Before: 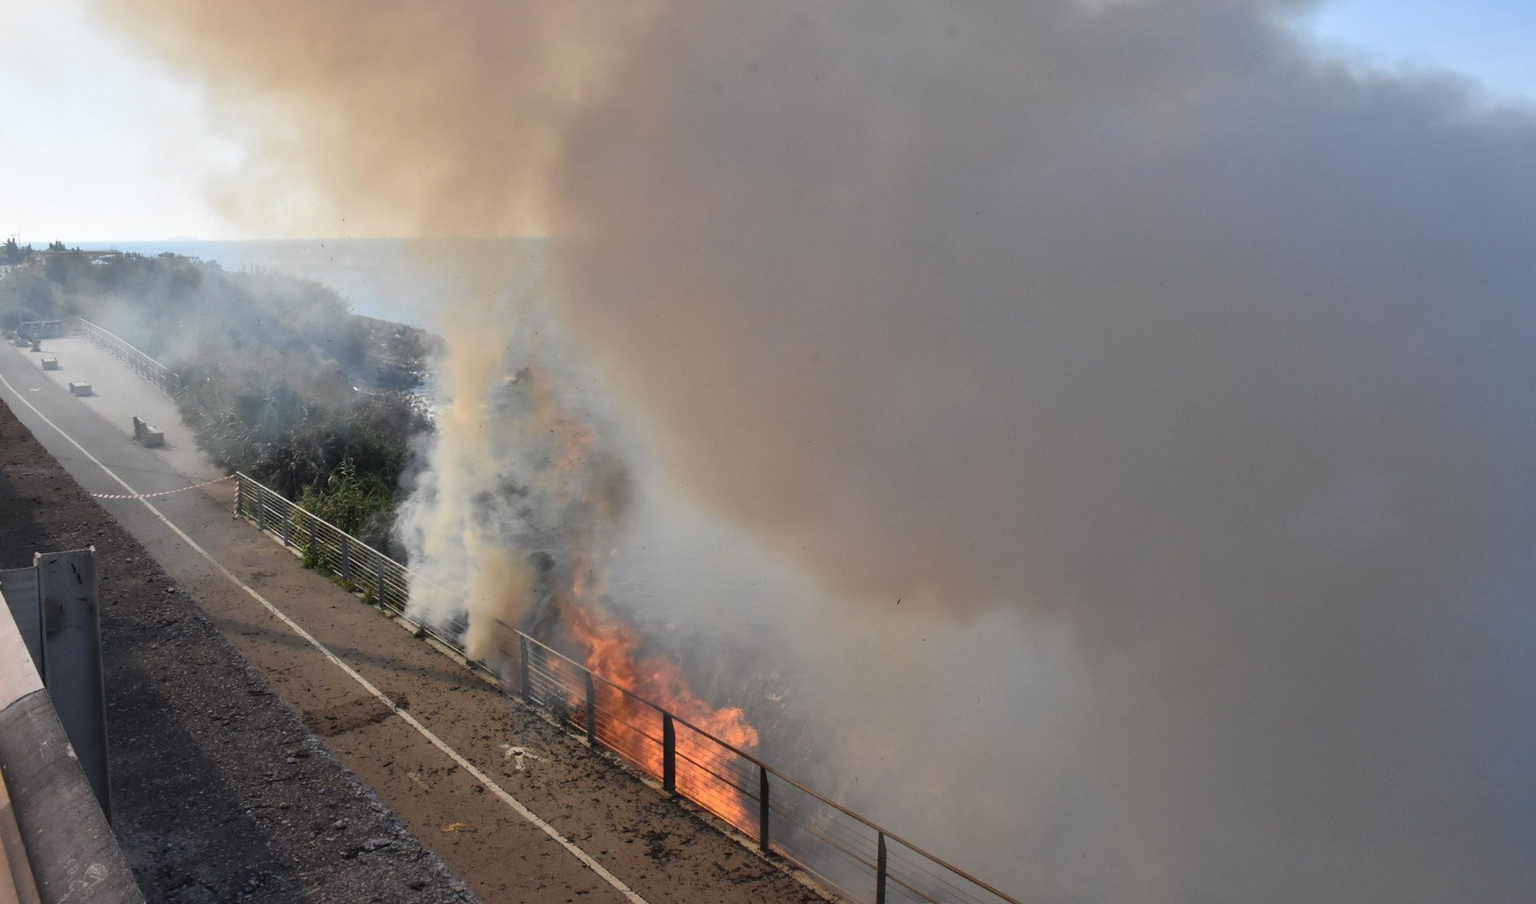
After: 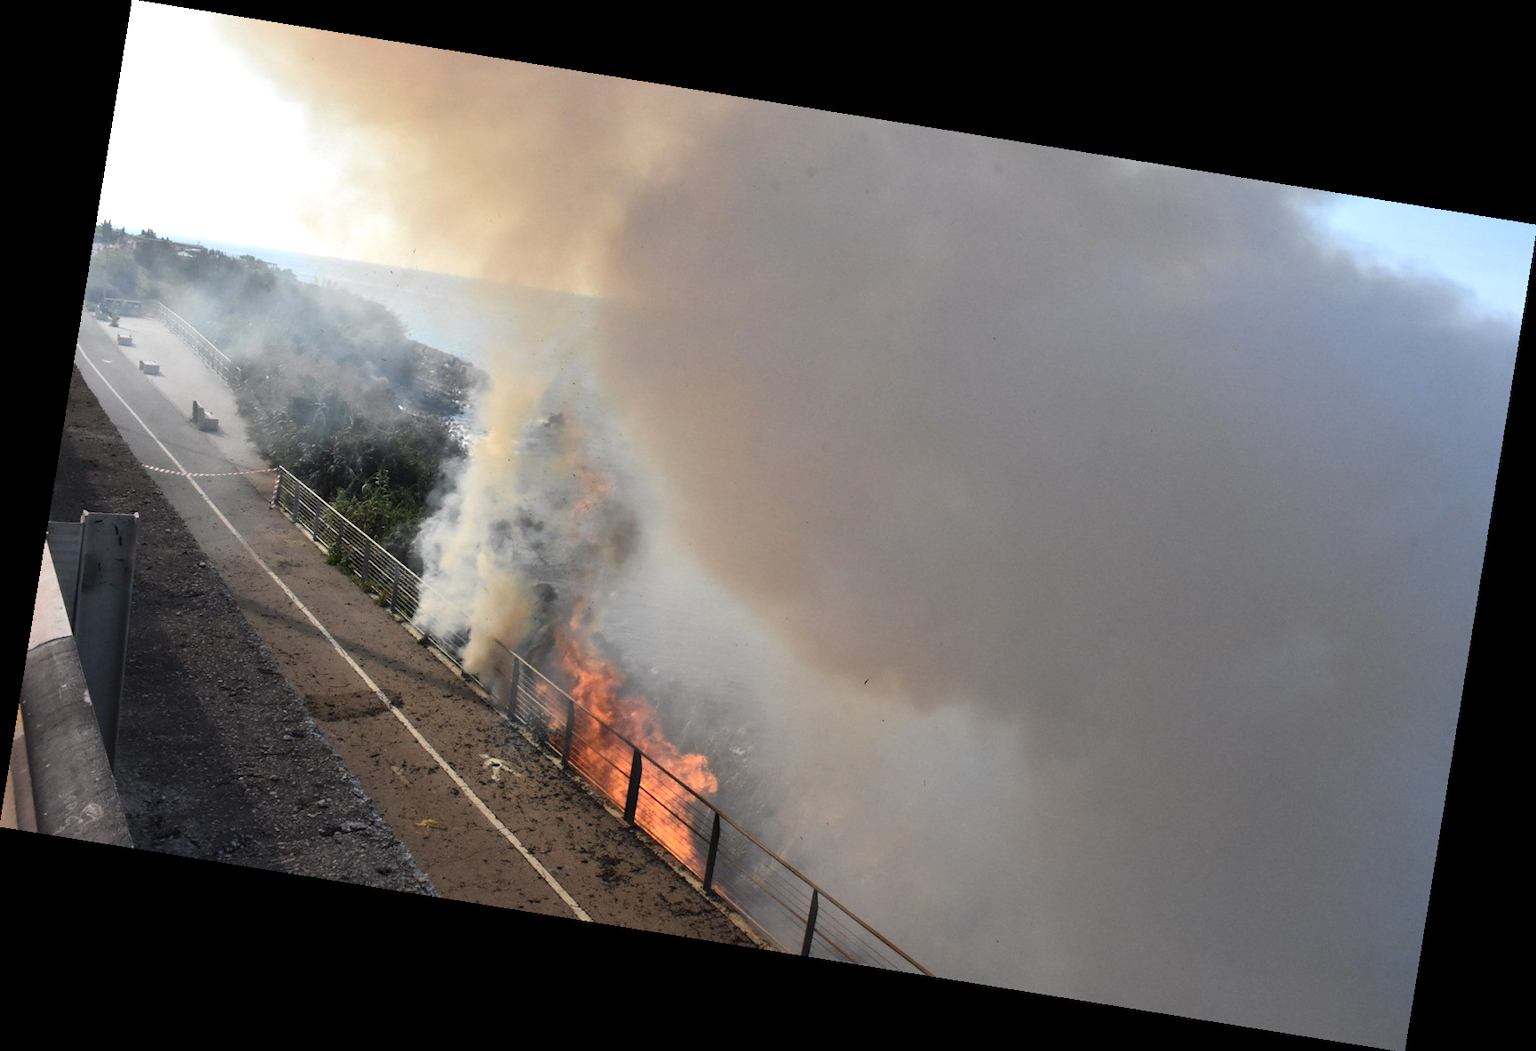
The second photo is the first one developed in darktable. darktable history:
tone equalizer: -8 EV -0.417 EV, -7 EV -0.389 EV, -6 EV -0.333 EV, -5 EV -0.222 EV, -3 EV 0.222 EV, -2 EV 0.333 EV, -1 EV 0.389 EV, +0 EV 0.417 EV, edges refinement/feathering 500, mask exposure compensation -1.57 EV, preserve details no
rotate and perspective: rotation 9.12°, automatic cropping off
